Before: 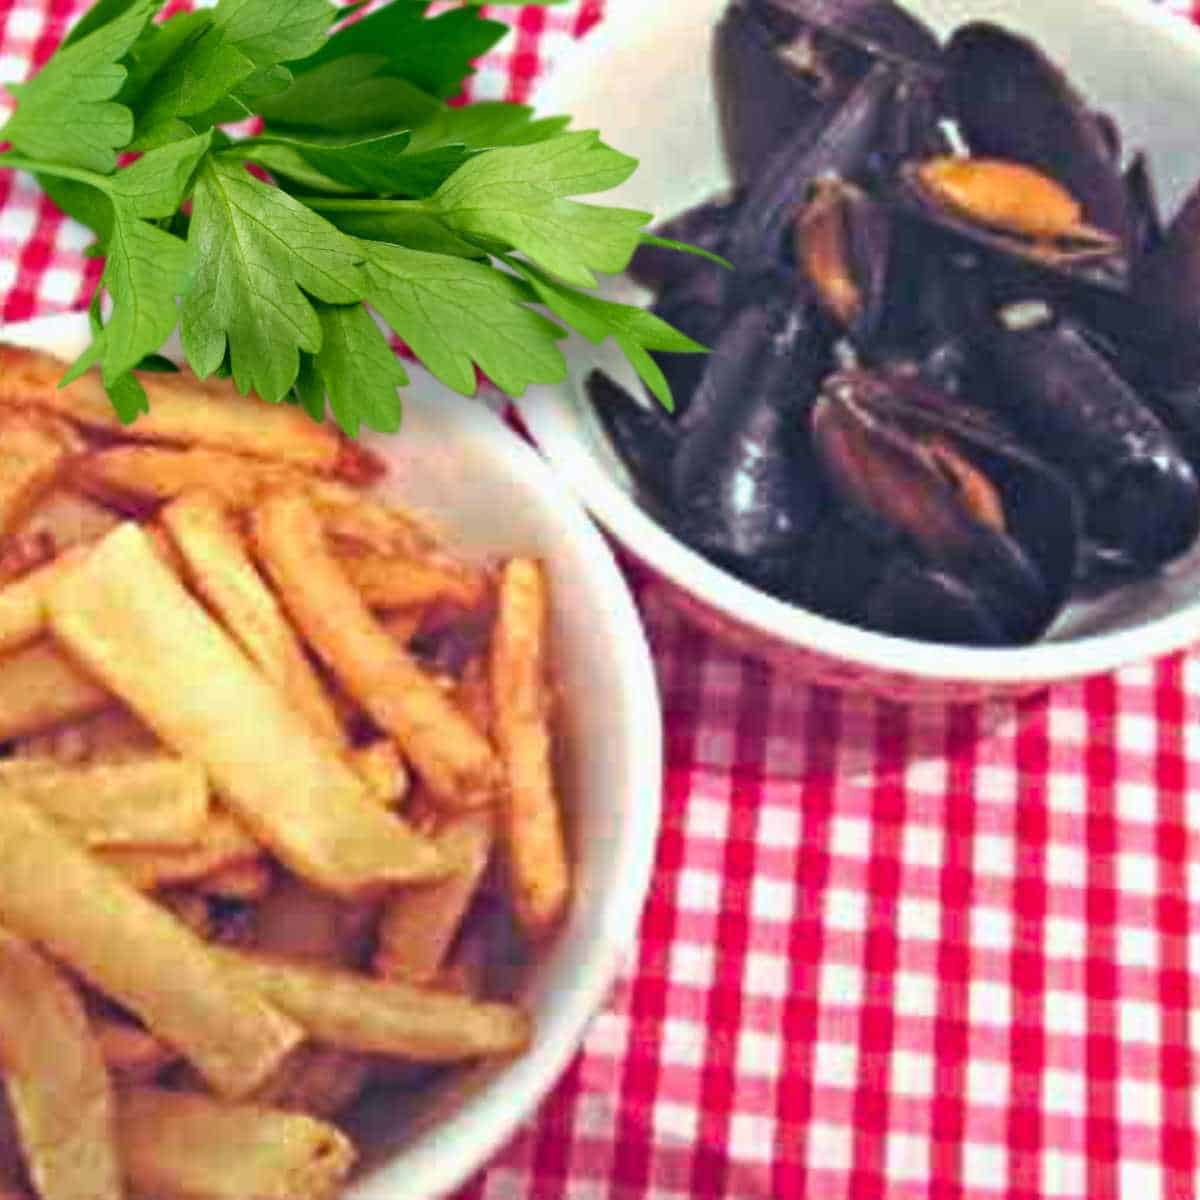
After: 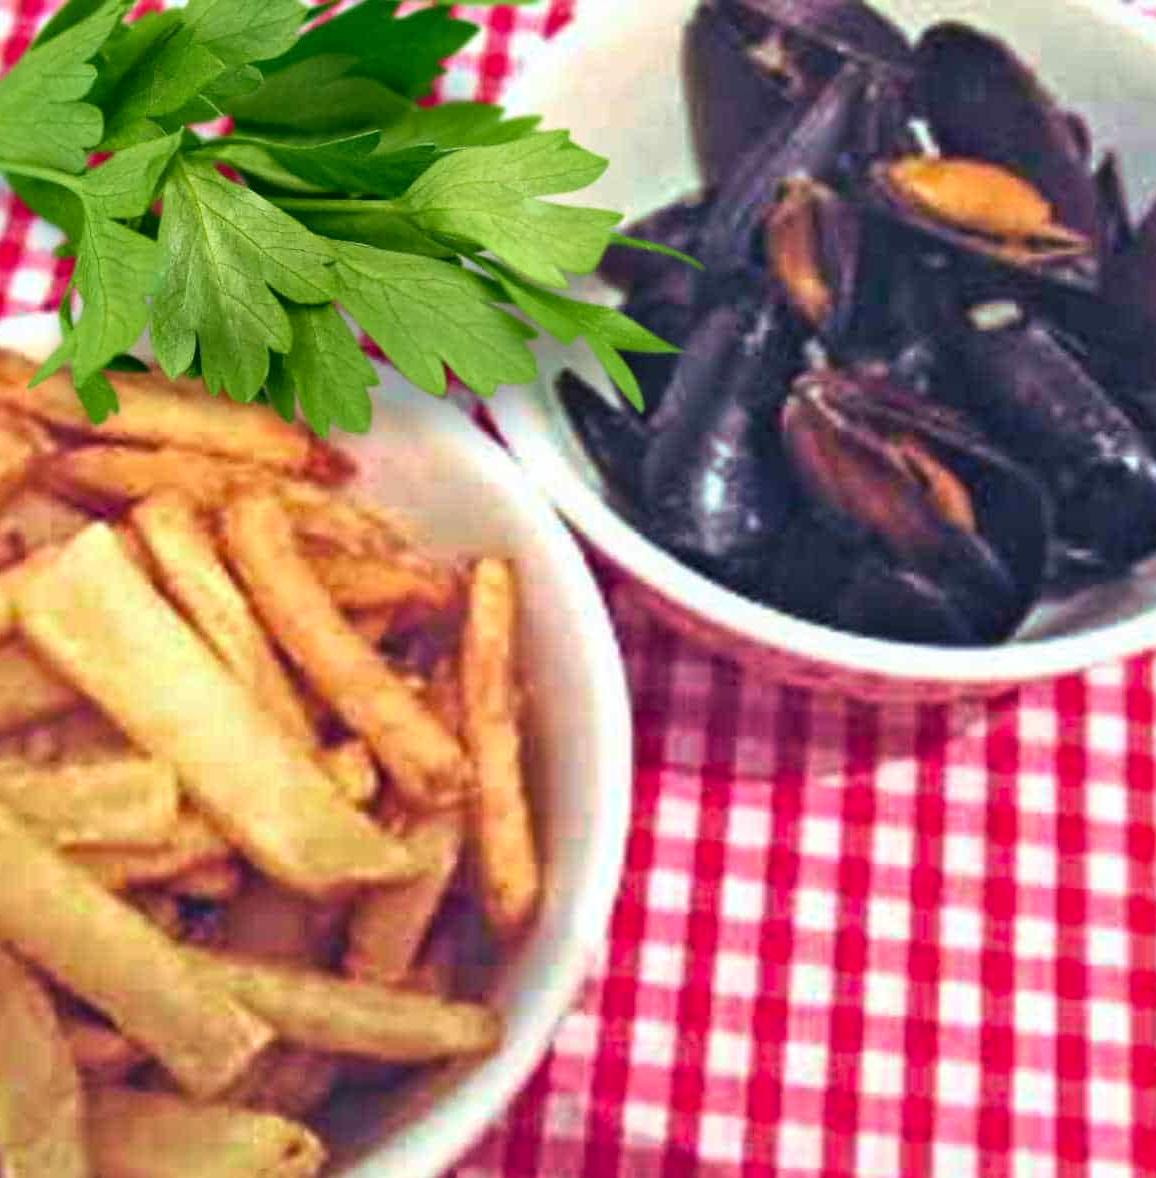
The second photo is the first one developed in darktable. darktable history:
local contrast: mode bilateral grid, contrast 20, coarseness 50, detail 119%, midtone range 0.2
velvia: on, module defaults
crop and rotate: left 2.532%, right 1.085%, bottom 1.79%
